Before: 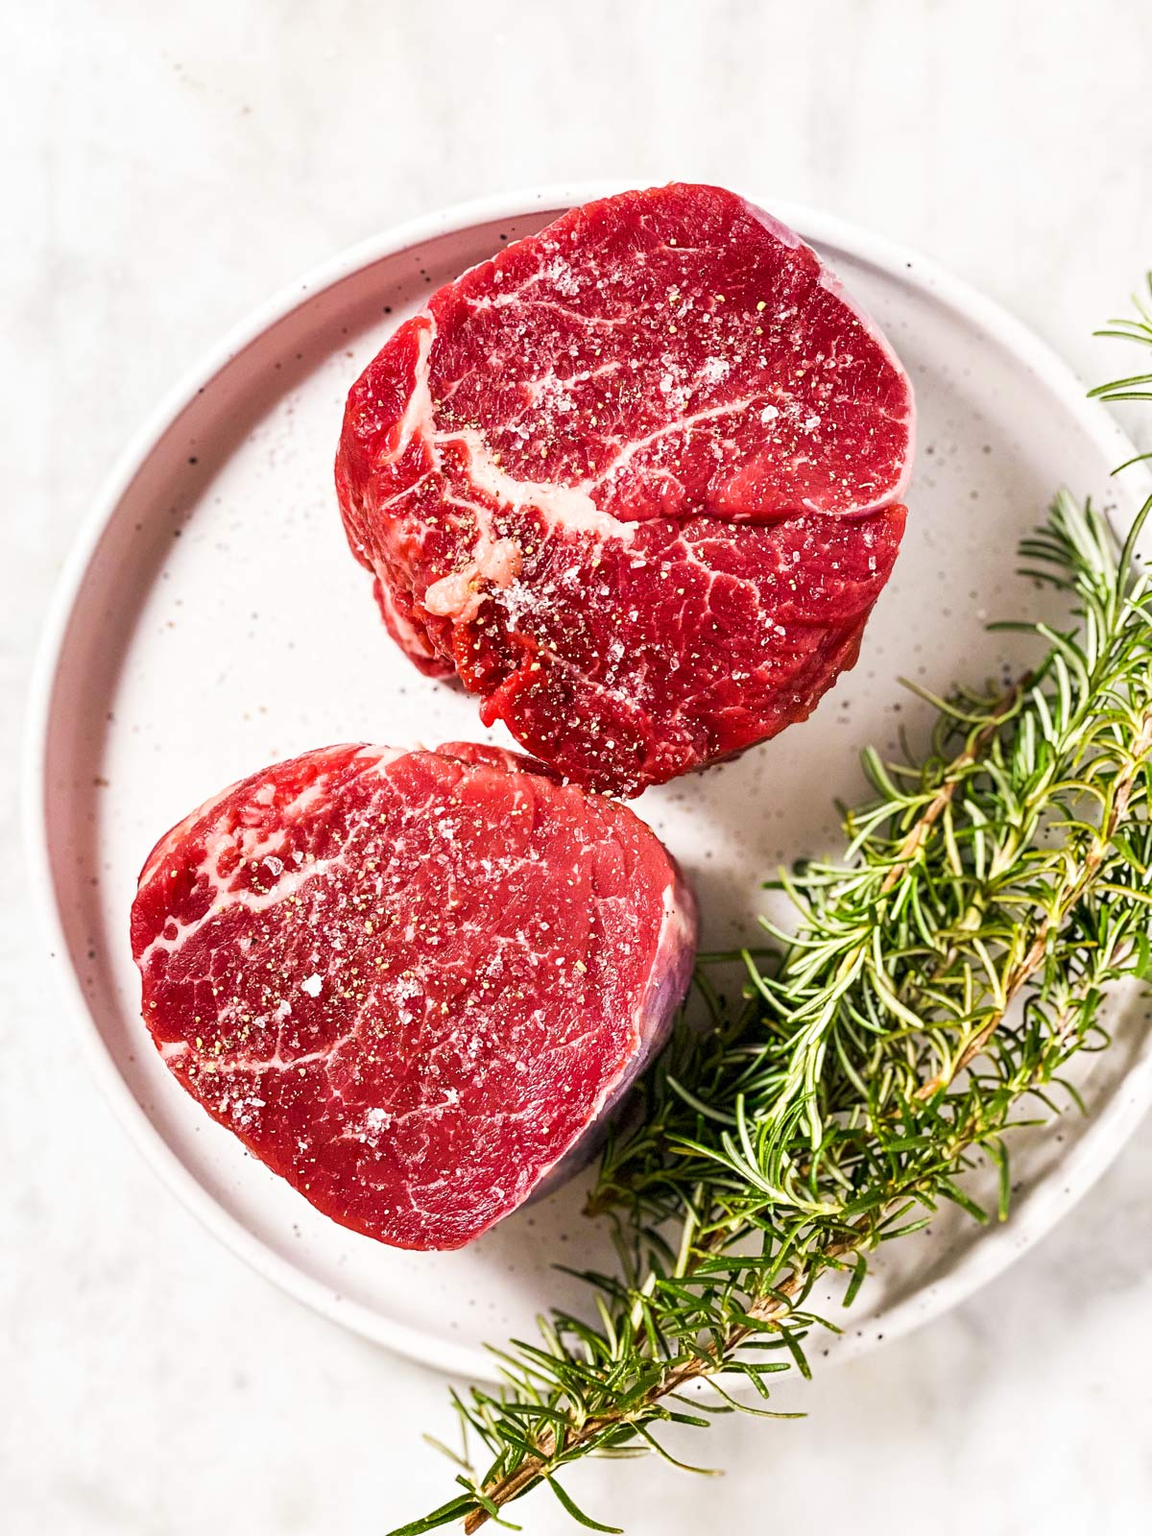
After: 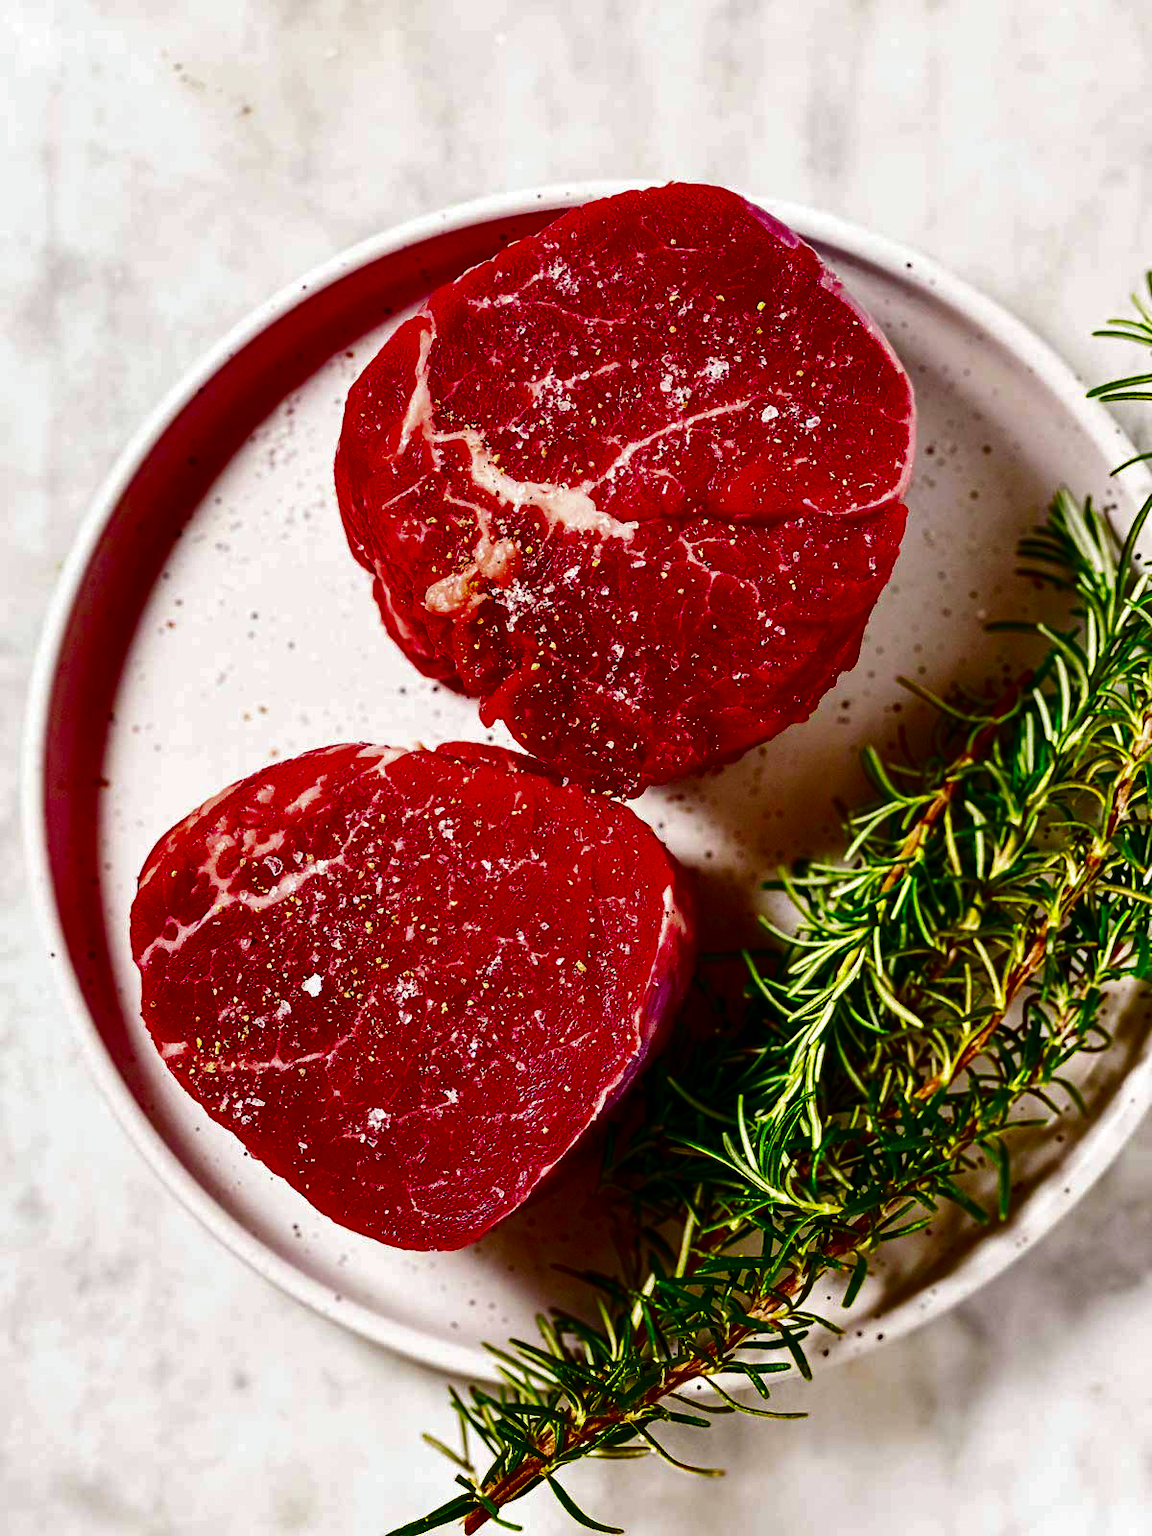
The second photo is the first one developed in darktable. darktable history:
haze removal: compatibility mode true, adaptive false
contrast brightness saturation: brightness -0.98, saturation 0.996
